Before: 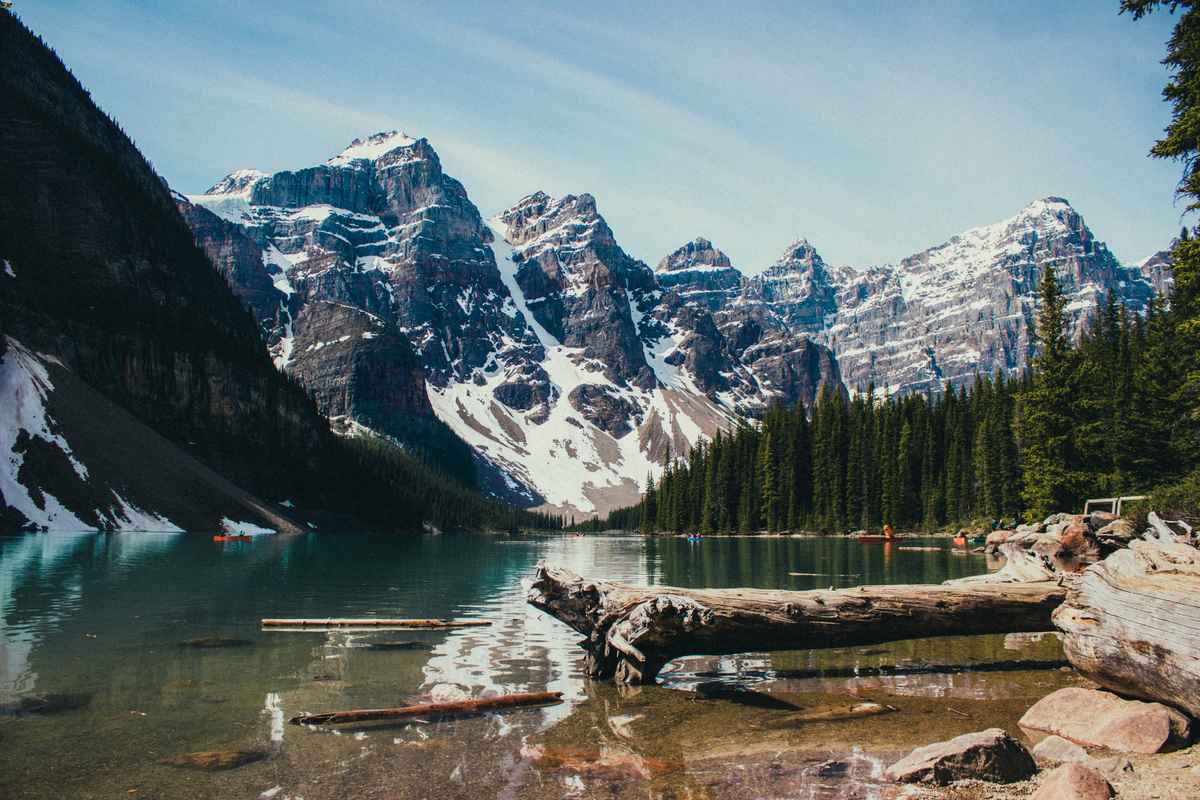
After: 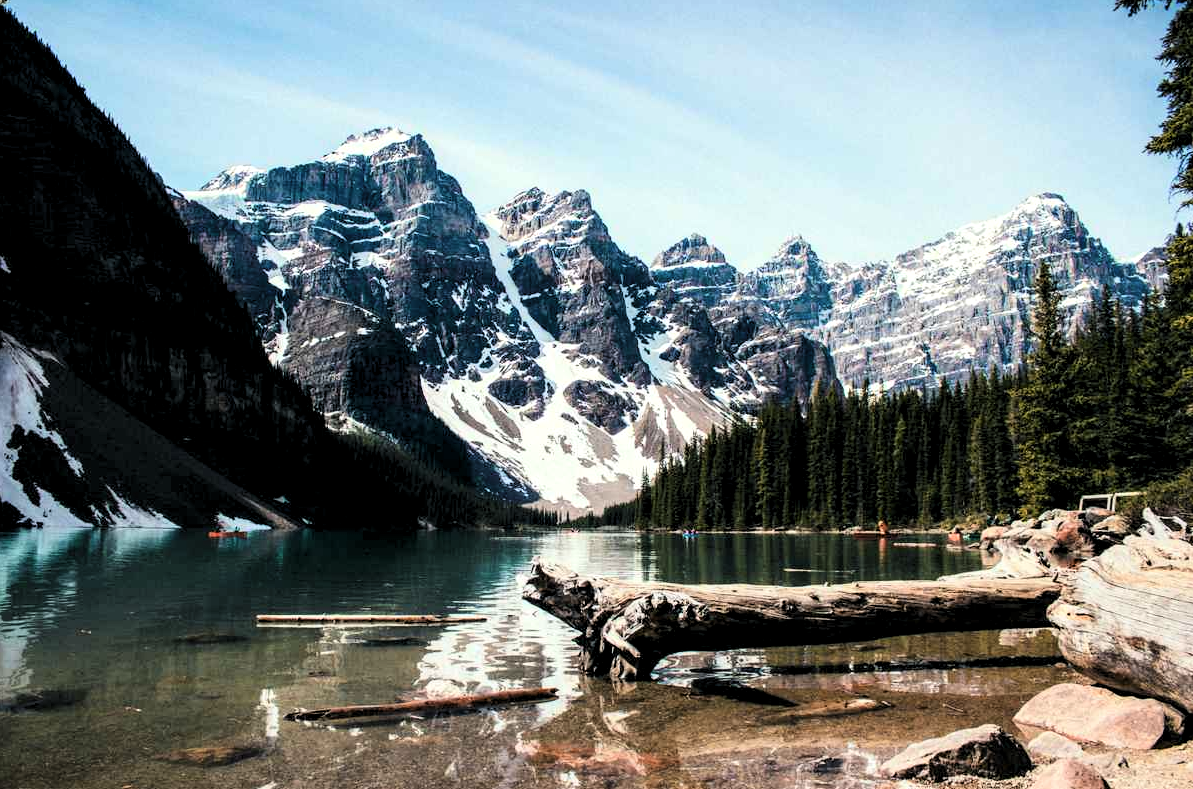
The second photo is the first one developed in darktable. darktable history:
tone curve: curves: ch0 [(0, 0) (0.004, 0.001) (0.133, 0.112) (0.325, 0.362) (0.832, 0.893) (1, 1)], color space Lab, independent channels, preserve colors none
crop: left 0.432%, top 0.525%, right 0.127%, bottom 0.733%
levels: levels [0.062, 0.494, 0.925]
color zones: curves: ch1 [(0, 0.455) (0.063, 0.455) (0.286, 0.495) (0.429, 0.5) (0.571, 0.5) (0.714, 0.5) (0.857, 0.5) (1, 0.455)]; ch2 [(0, 0.532) (0.063, 0.521) (0.233, 0.447) (0.429, 0.489) (0.571, 0.5) (0.714, 0.5) (0.857, 0.5) (1, 0.532)]
